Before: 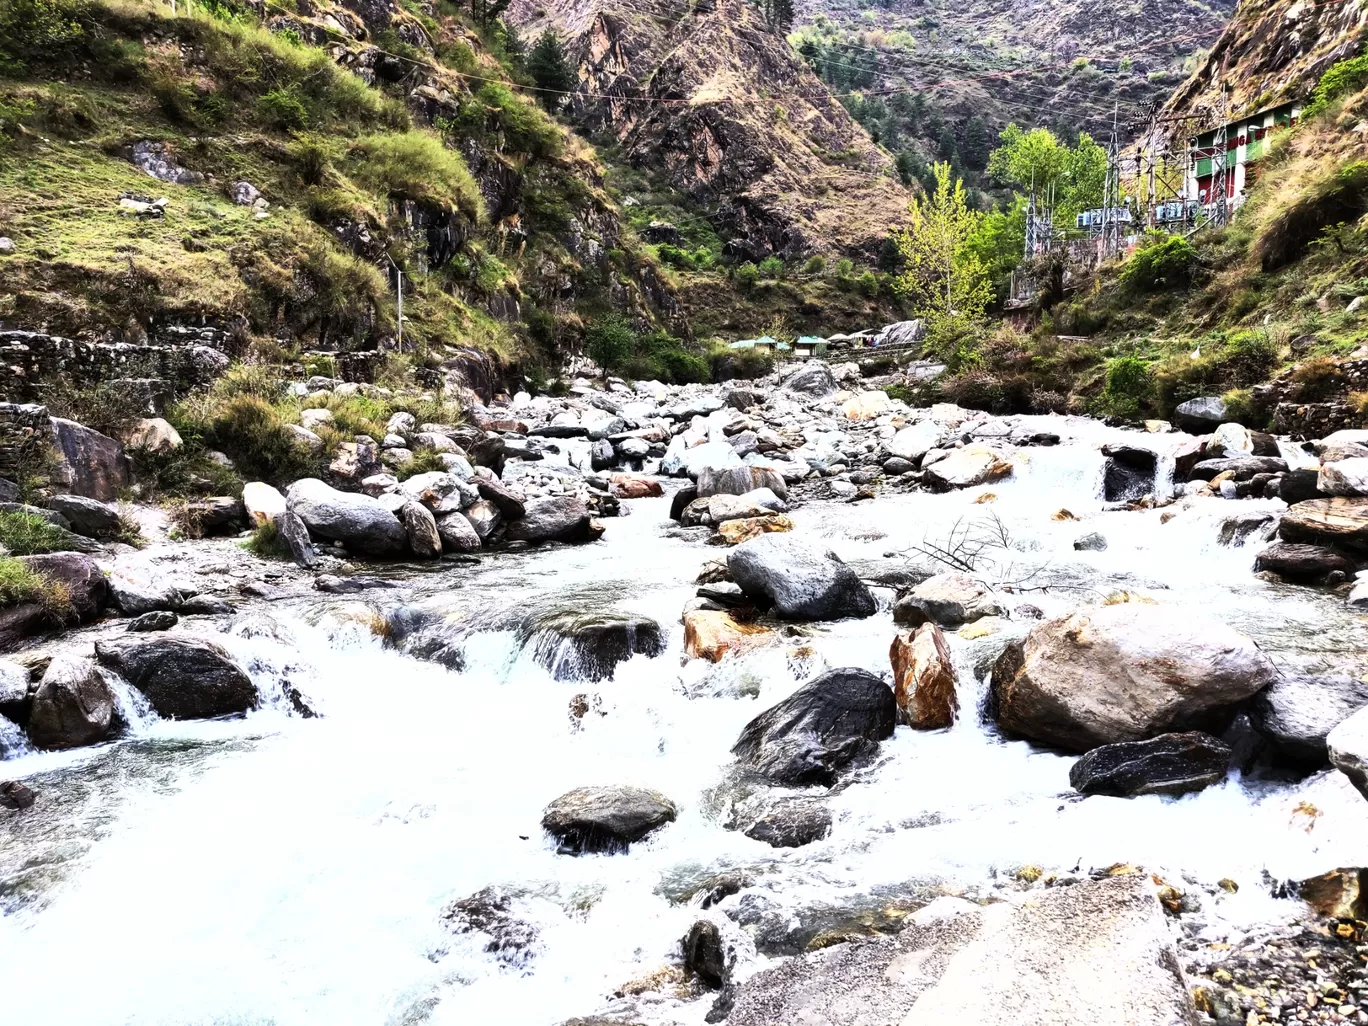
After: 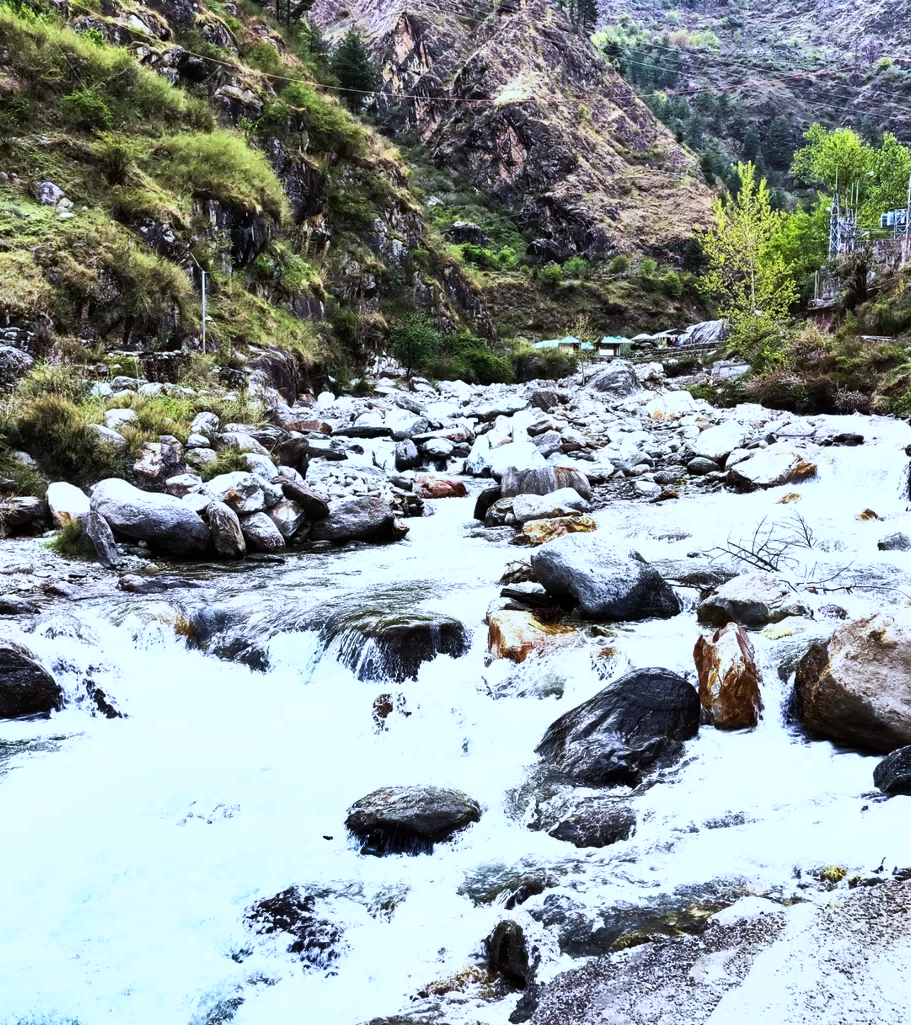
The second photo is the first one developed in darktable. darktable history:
white balance: red 0.924, blue 1.095
crop and rotate: left 14.385%, right 18.948%
shadows and highlights: radius 108.52, shadows 23.73, highlights -59.32, low approximation 0.01, soften with gaussian
velvia: strength 15%
